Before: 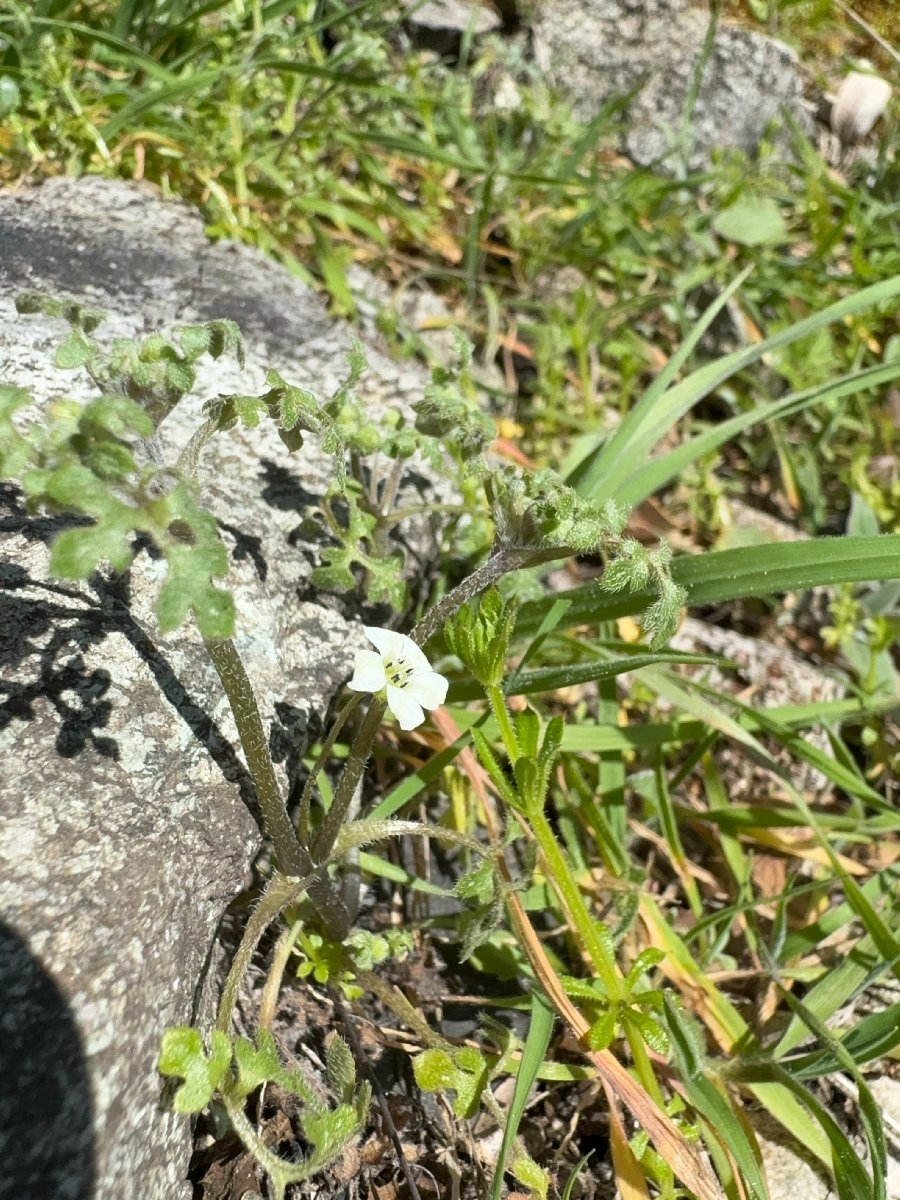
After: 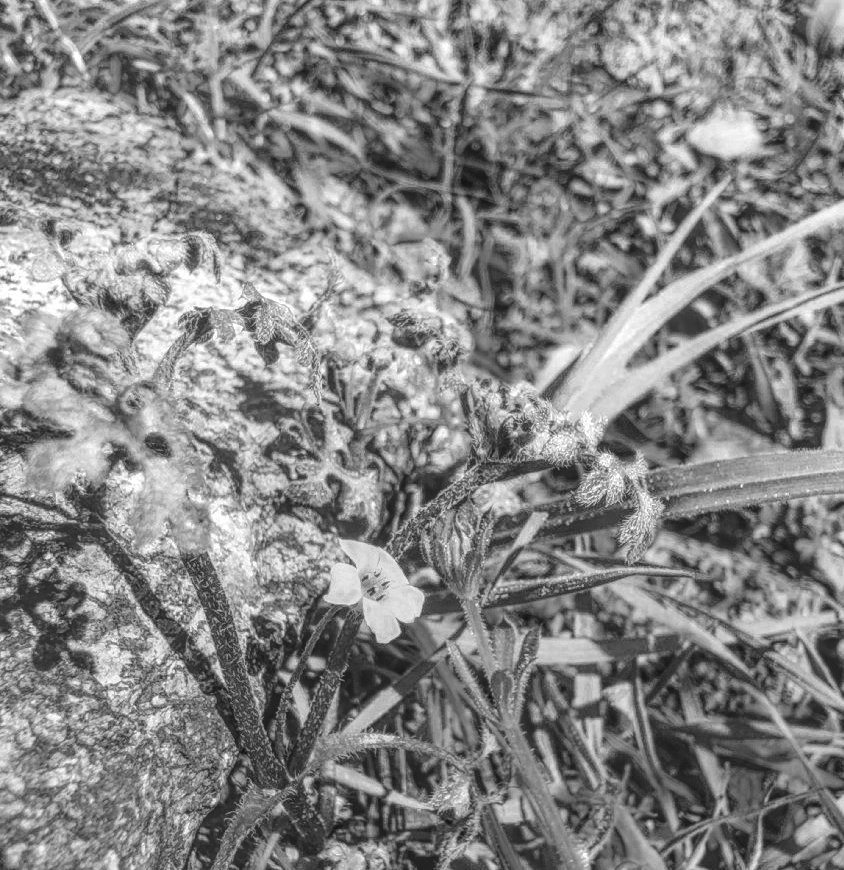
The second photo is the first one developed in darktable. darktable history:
contrast brightness saturation: contrast 0.13, brightness -0.24, saturation 0.14
exposure: black level correction -0.005, exposure 0.054 EV, compensate highlight preservation false
crop: left 2.737%, top 7.287%, right 3.421%, bottom 20.179%
rgb curve: curves: ch0 [(0, 0) (0.284, 0.292) (0.505, 0.644) (1, 1)]; ch1 [(0, 0) (0.284, 0.292) (0.505, 0.644) (1, 1)]; ch2 [(0, 0) (0.284, 0.292) (0.505, 0.644) (1, 1)], compensate middle gray true
color zones: curves: ch0 [(0.002, 0.429) (0.121, 0.212) (0.198, 0.113) (0.276, 0.344) (0.331, 0.541) (0.41, 0.56) (0.482, 0.289) (0.619, 0.227) (0.721, 0.18) (0.821, 0.435) (0.928, 0.555) (1, 0.587)]; ch1 [(0, 0) (0.143, 0) (0.286, 0) (0.429, 0) (0.571, 0) (0.714, 0) (0.857, 0)]
local contrast: highlights 0%, shadows 0%, detail 200%, midtone range 0.25
shadows and highlights: shadows 49, highlights -41, soften with gaussian
